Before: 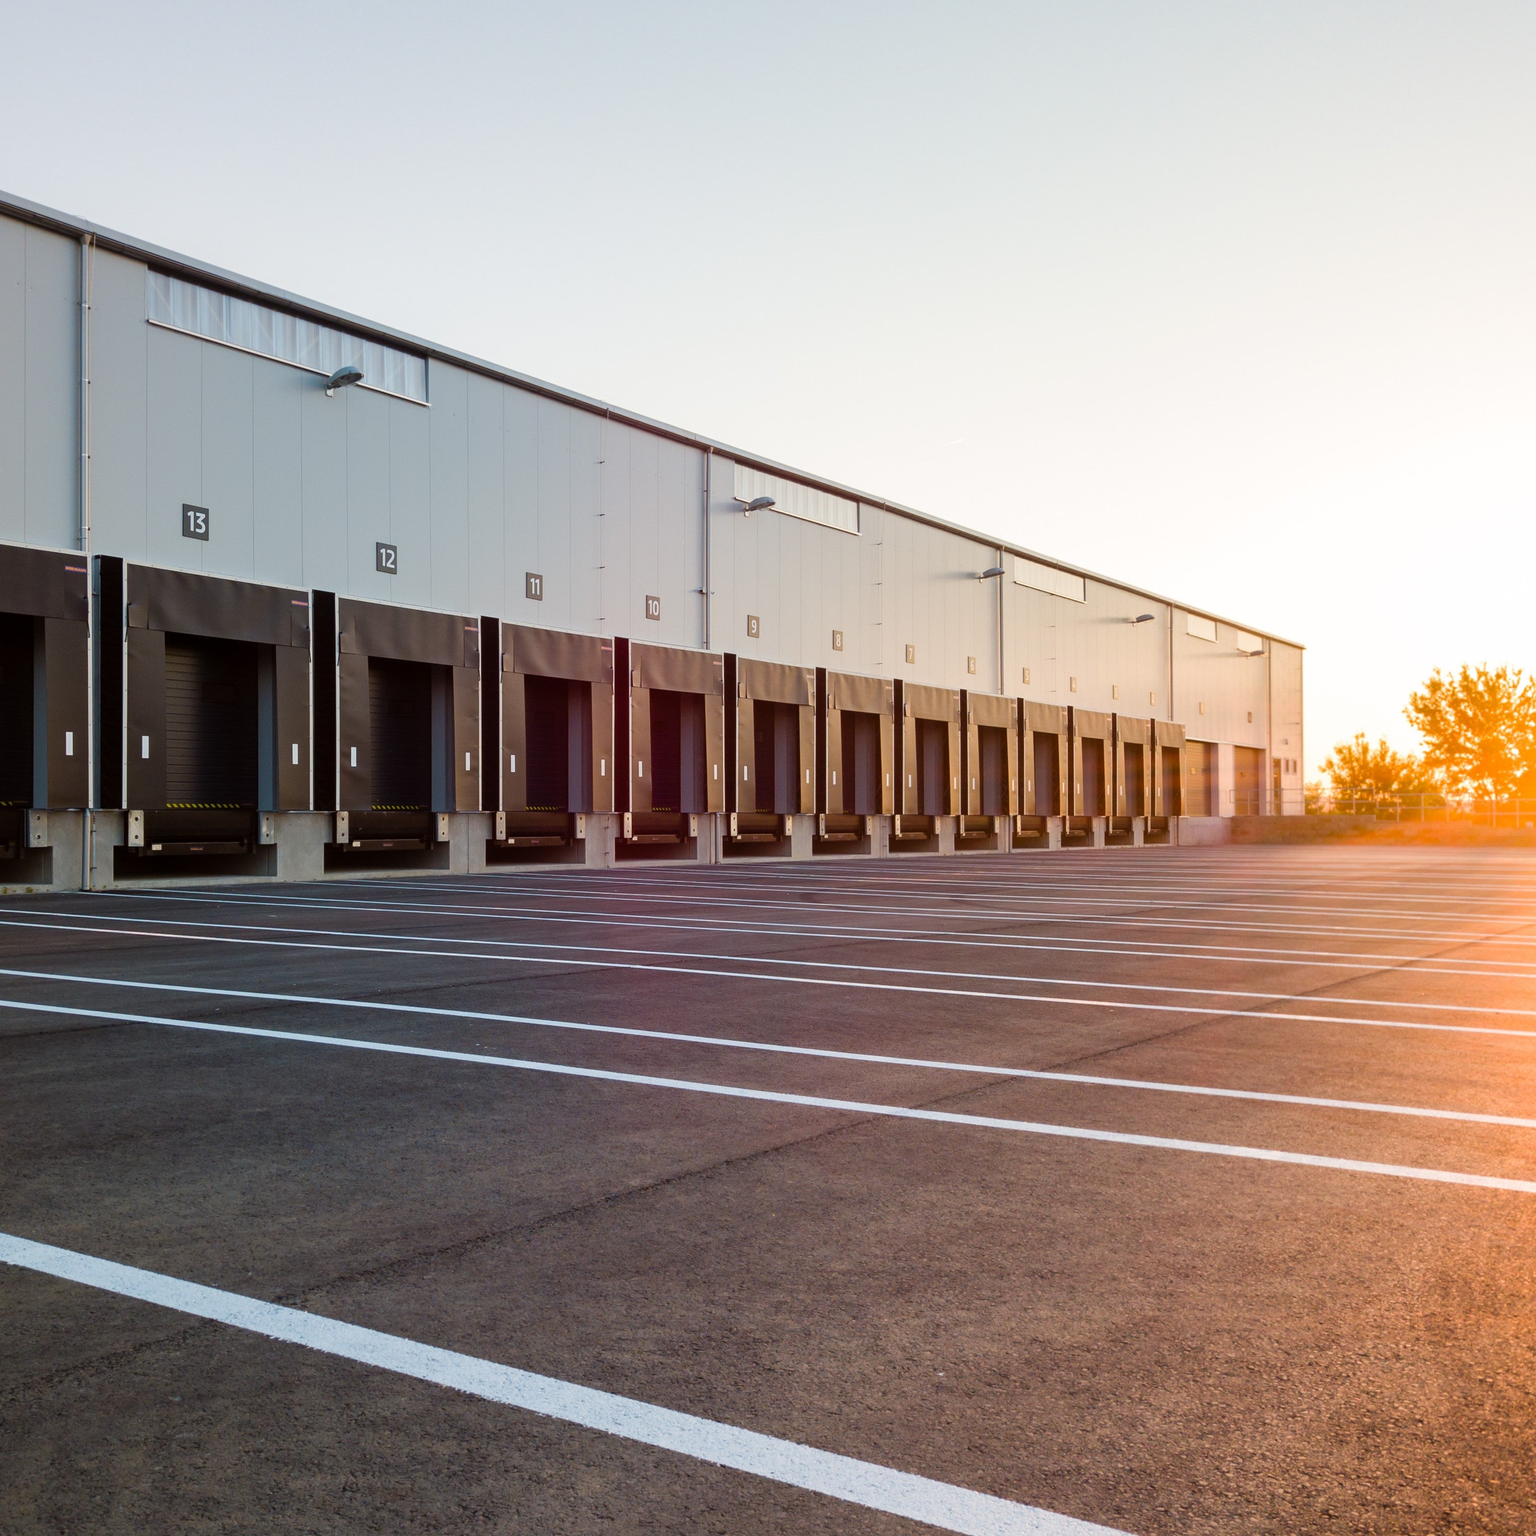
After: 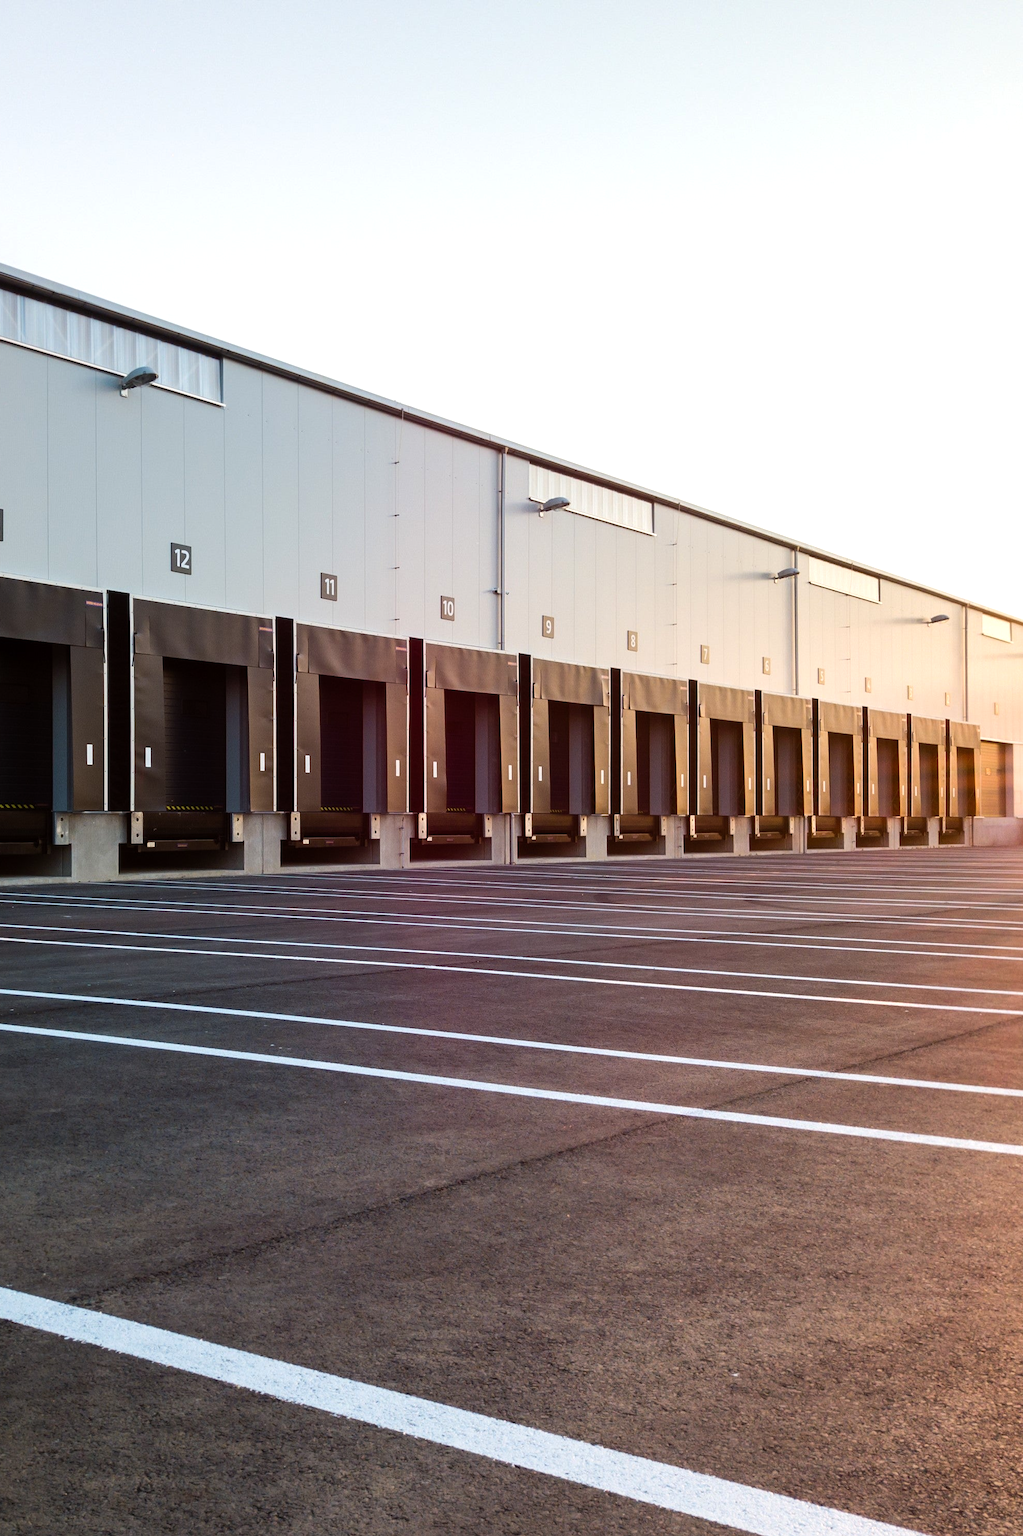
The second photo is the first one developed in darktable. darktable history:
tone equalizer: -8 EV -0.417 EV, -7 EV -0.389 EV, -6 EV -0.333 EV, -5 EV -0.222 EV, -3 EV 0.222 EV, -2 EV 0.333 EV, -1 EV 0.389 EV, +0 EV 0.417 EV, edges refinement/feathering 500, mask exposure compensation -1.57 EV, preserve details no
crop and rotate: left 13.409%, right 19.924%
